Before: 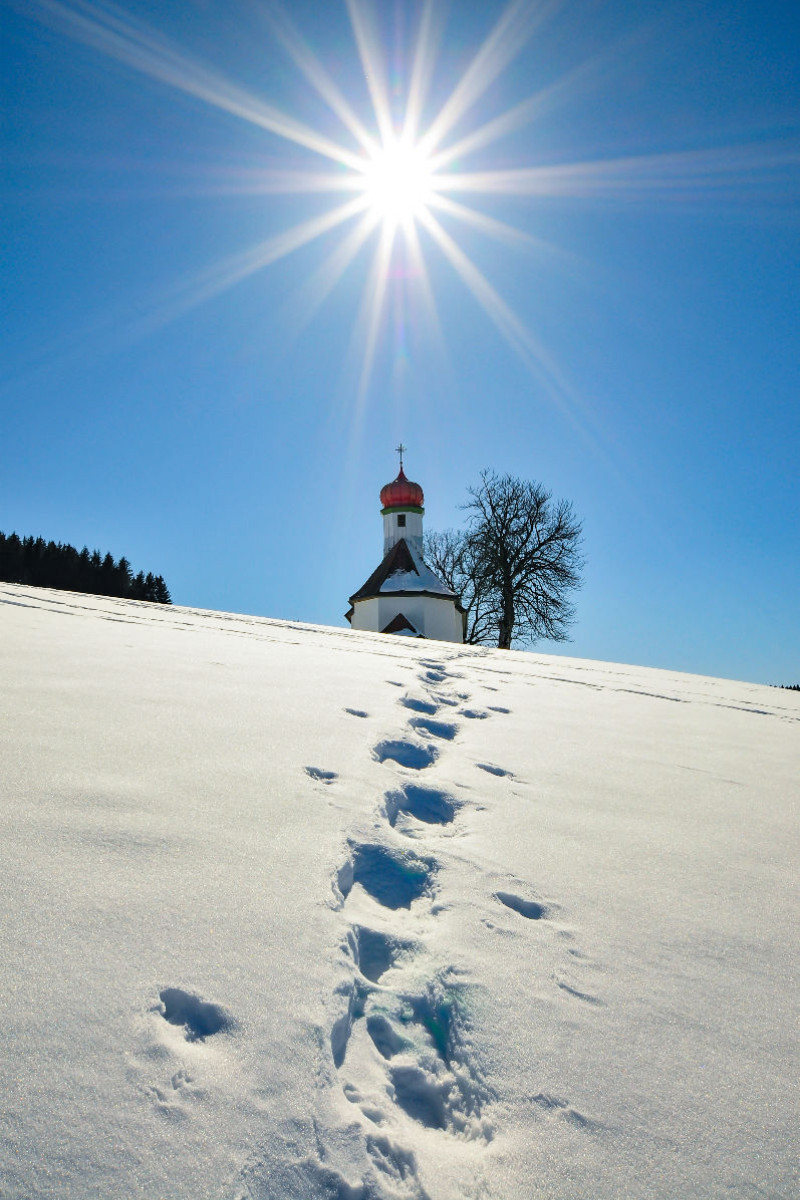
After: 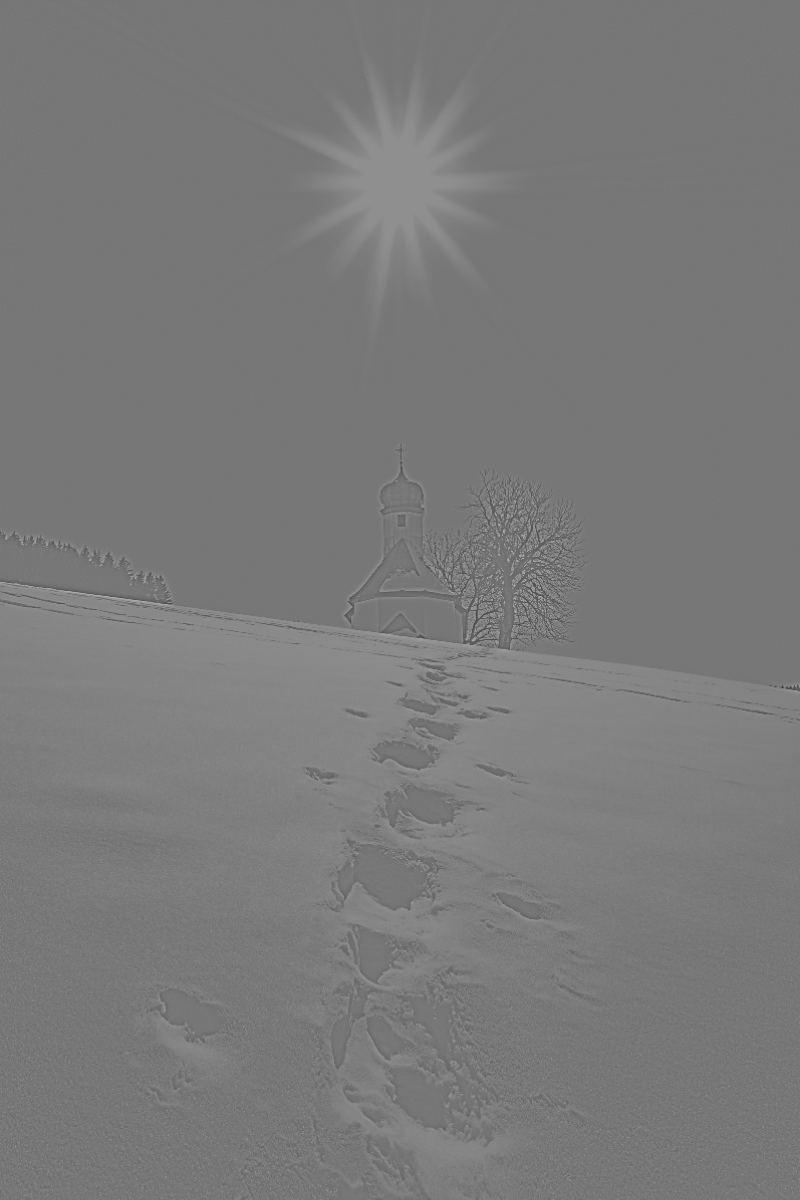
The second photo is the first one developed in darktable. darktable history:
exposure: exposure 1 EV, compensate highlight preservation false
highpass: sharpness 5.84%, contrast boost 8.44%
